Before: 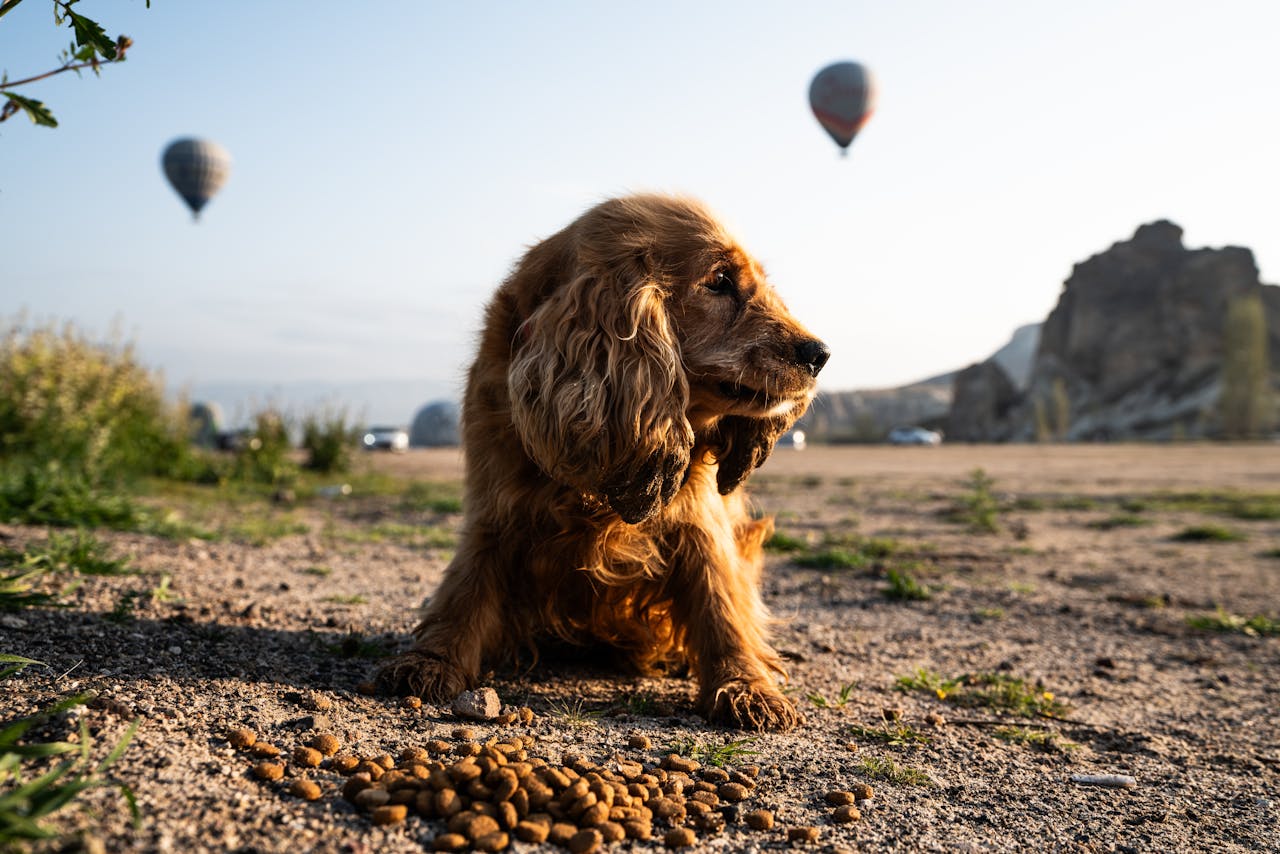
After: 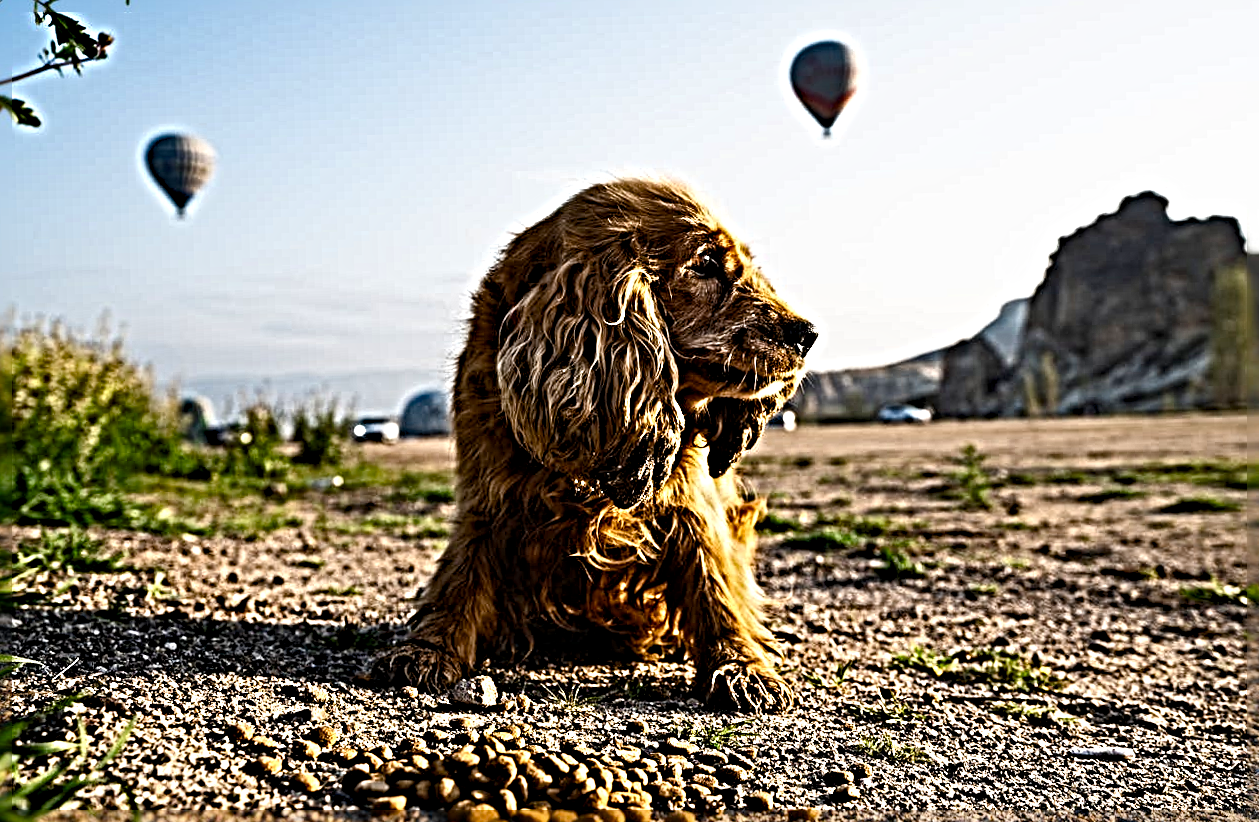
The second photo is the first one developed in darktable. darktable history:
contrast brightness saturation: contrast 0.09, saturation 0.28
color zones: curves: ch1 [(0.113, 0.438) (0.75, 0.5)]; ch2 [(0.12, 0.526) (0.75, 0.5)]
shadows and highlights: radius 337.17, shadows 29.01, soften with gaussian
color balance rgb: perceptual saturation grading › global saturation 20%, perceptual saturation grading › highlights -25%, perceptual saturation grading › shadows 25%
sharpen: radius 6.3, amount 1.8, threshold 0
rotate and perspective: rotation -1.42°, crop left 0.016, crop right 0.984, crop top 0.035, crop bottom 0.965
contrast equalizer: y [[0.5, 0.501, 0.532, 0.538, 0.54, 0.541], [0.5 ×6], [0.5 ×6], [0 ×6], [0 ×6]]
